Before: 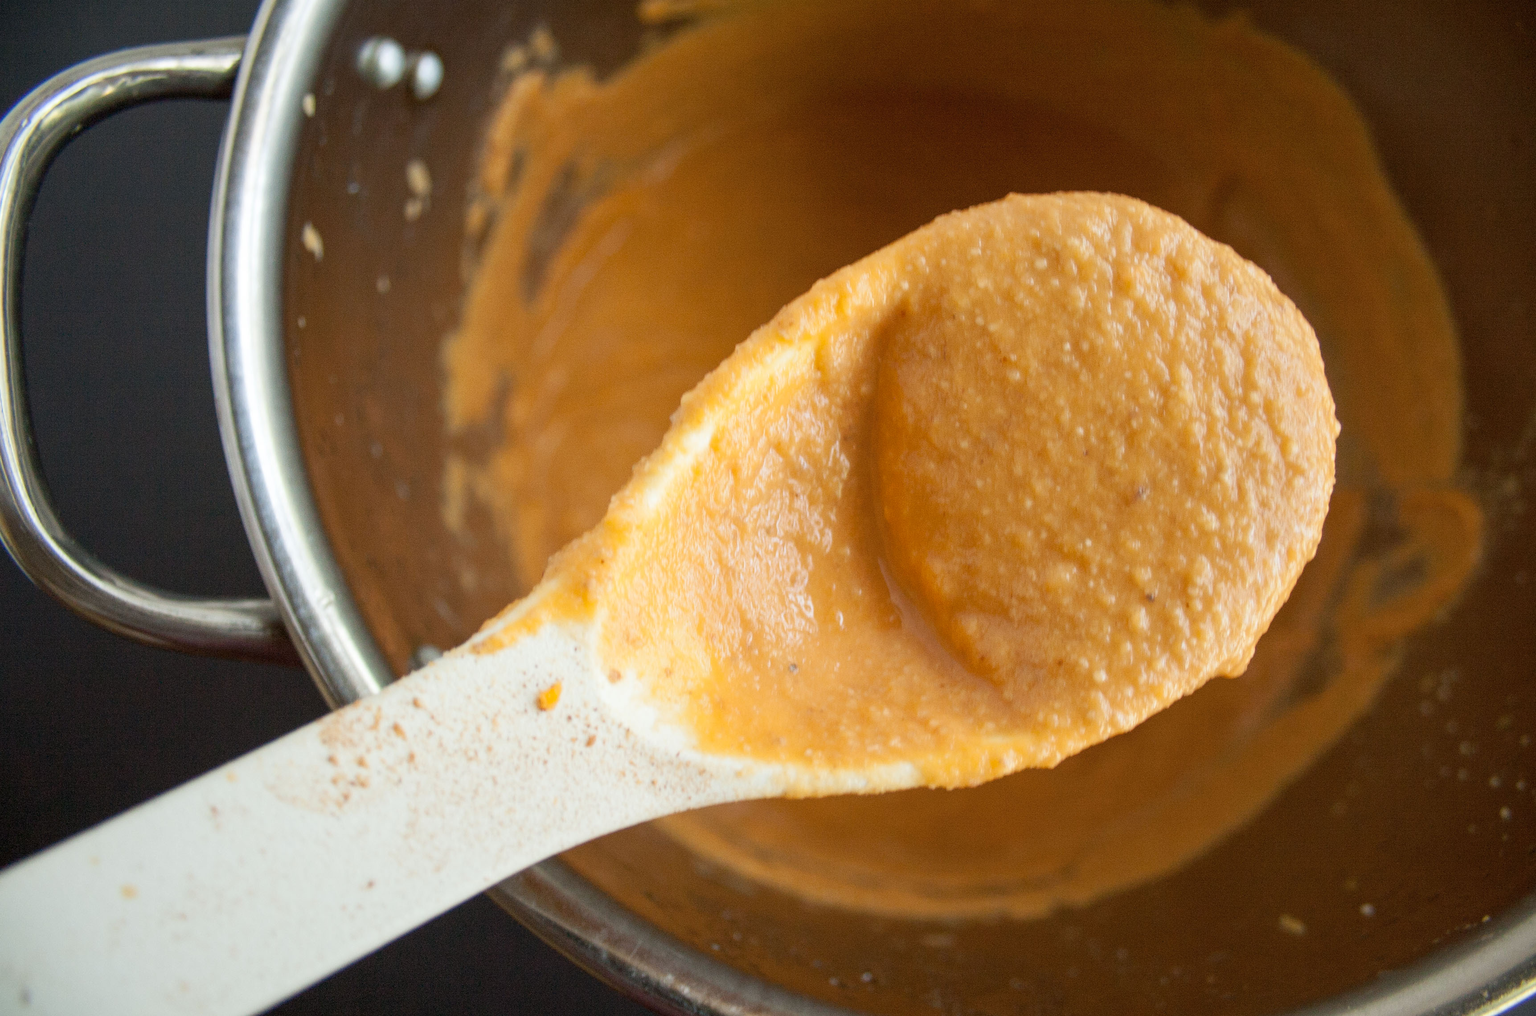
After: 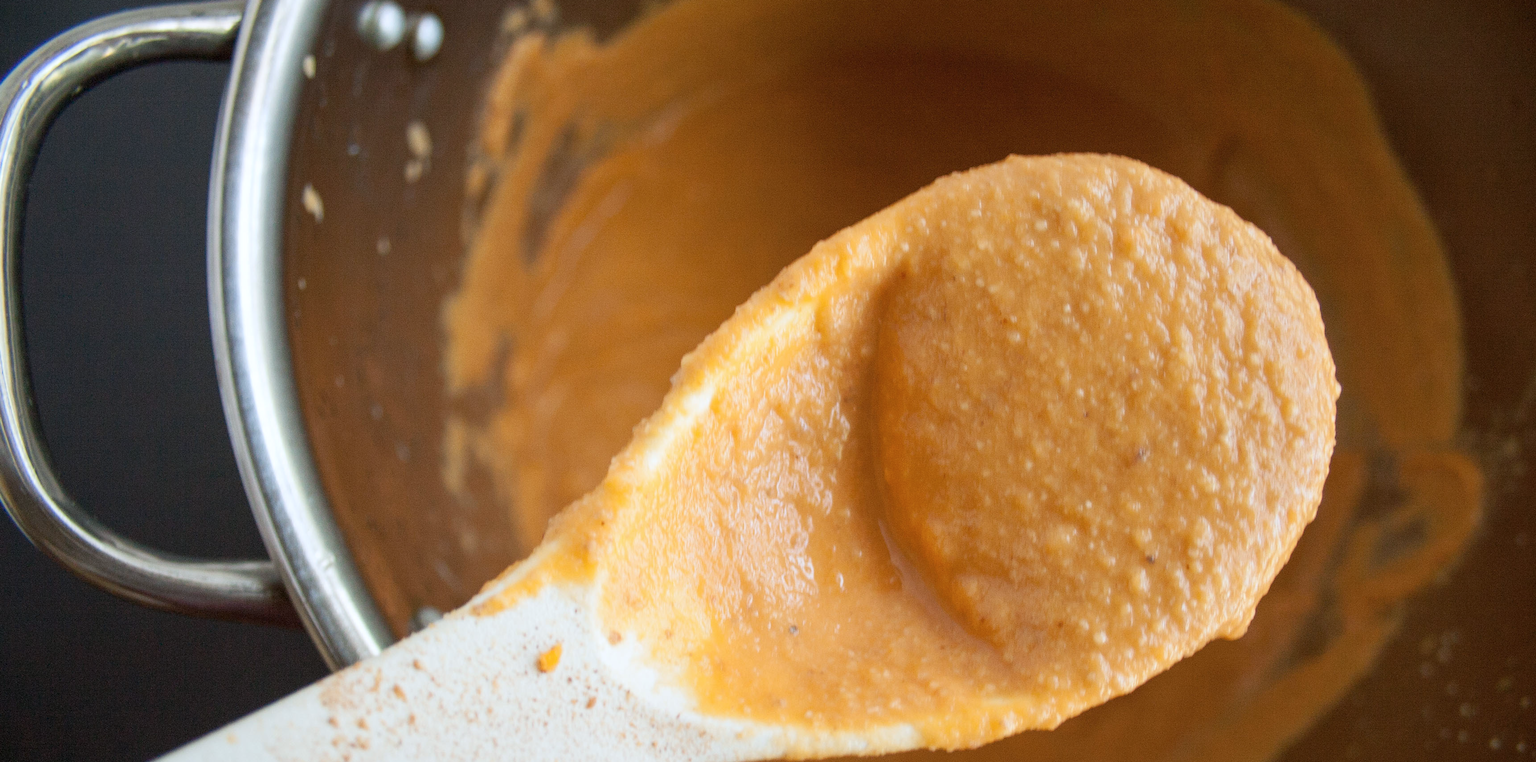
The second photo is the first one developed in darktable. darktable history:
color correction: highlights a* -0.137, highlights b* -5.91, shadows a* -0.137, shadows b* -0.137
crop: top 3.857%, bottom 21.132%
